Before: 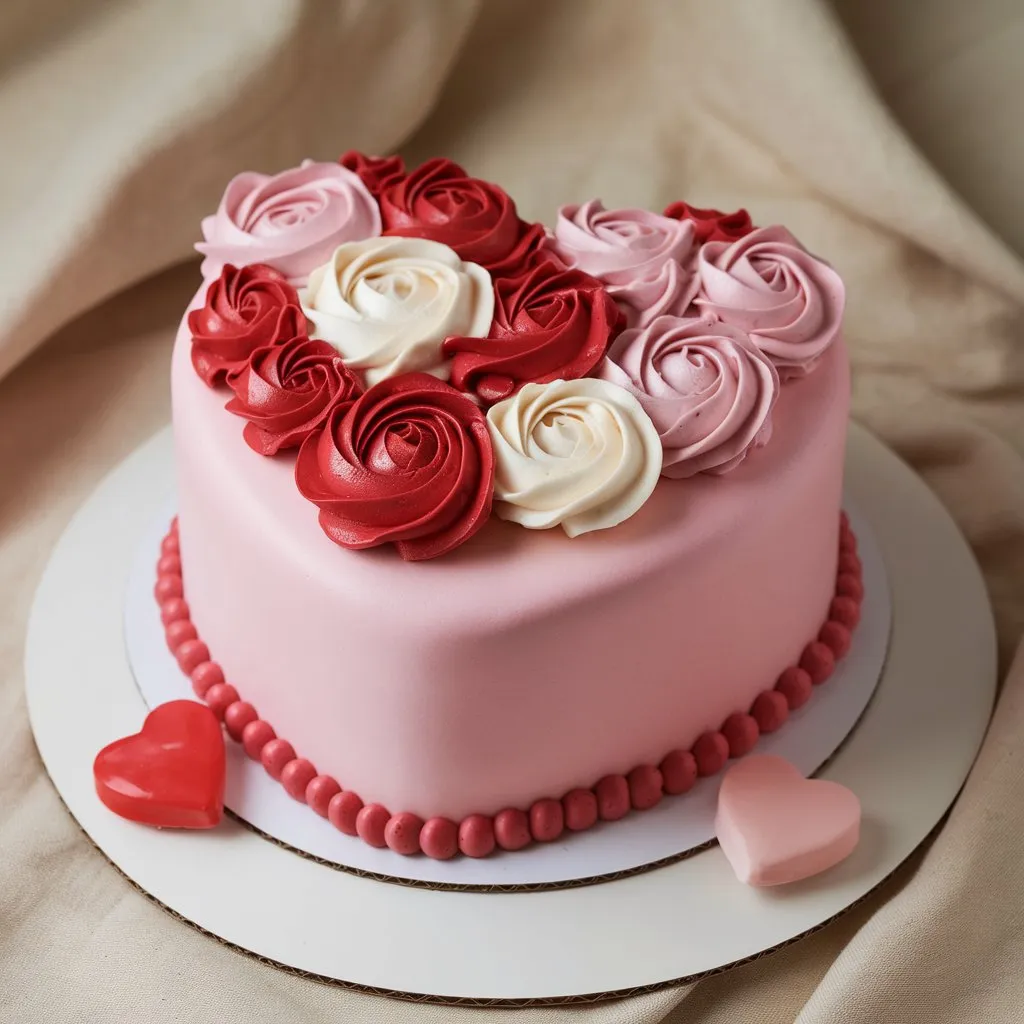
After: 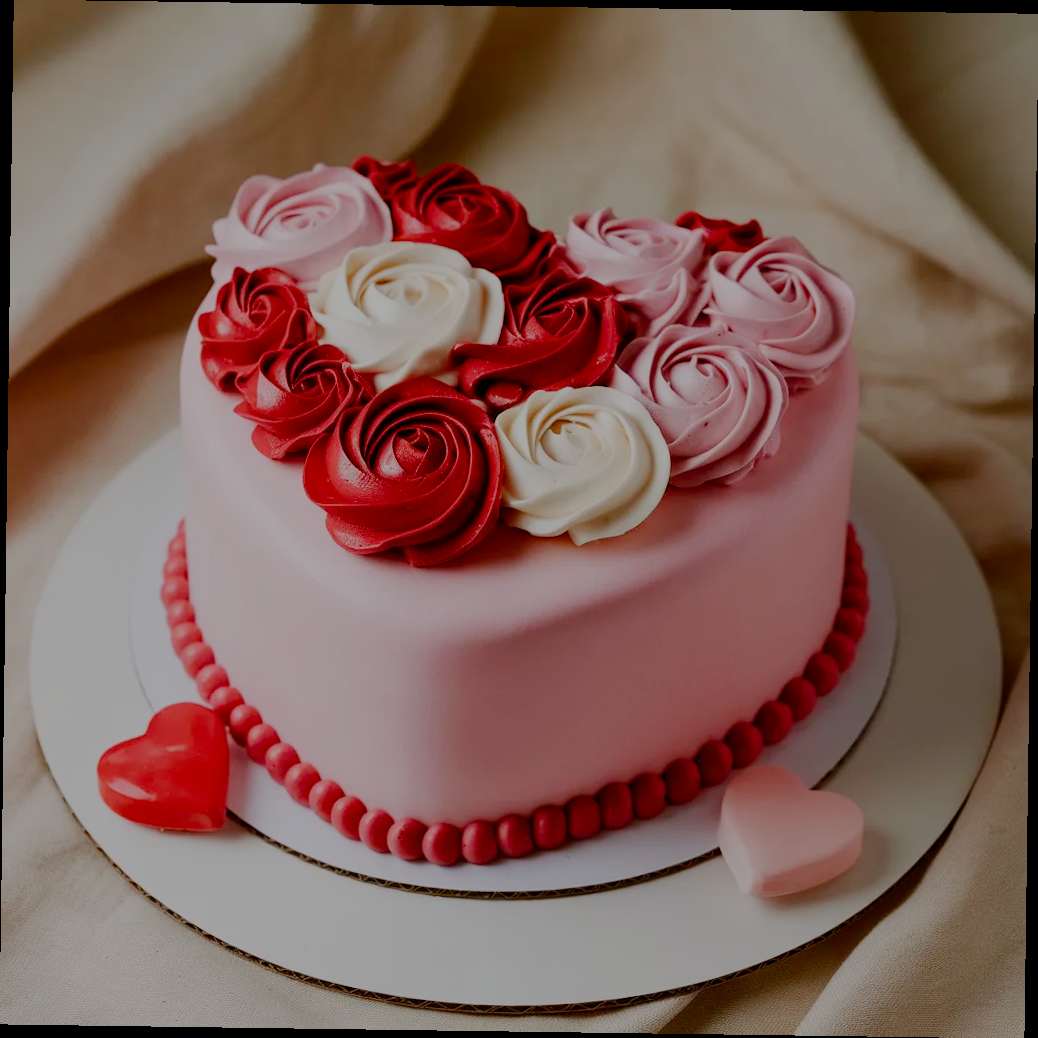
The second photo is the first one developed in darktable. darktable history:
rotate and perspective: rotation 0.8°, automatic cropping off
color balance rgb: shadows lift › chroma 1%, shadows lift › hue 113°, highlights gain › chroma 0.2%, highlights gain › hue 333°, perceptual saturation grading › global saturation 20%, perceptual saturation grading › highlights -50%, perceptual saturation grading › shadows 25%, contrast -30%
filmic rgb: middle gray luminance 29%, black relative exposure -10.3 EV, white relative exposure 5.5 EV, threshold 6 EV, target black luminance 0%, hardness 3.95, latitude 2.04%, contrast 1.132, highlights saturation mix 5%, shadows ↔ highlights balance 15.11%, preserve chrominance no, color science v3 (2019), use custom middle-gray values true, iterations of high-quality reconstruction 0, enable highlight reconstruction true
tone equalizer: -8 EV -0.417 EV, -7 EV -0.389 EV, -6 EV -0.333 EV, -5 EV -0.222 EV, -3 EV 0.222 EV, -2 EV 0.333 EV, -1 EV 0.389 EV, +0 EV 0.417 EV, edges refinement/feathering 500, mask exposure compensation -1.57 EV, preserve details no
